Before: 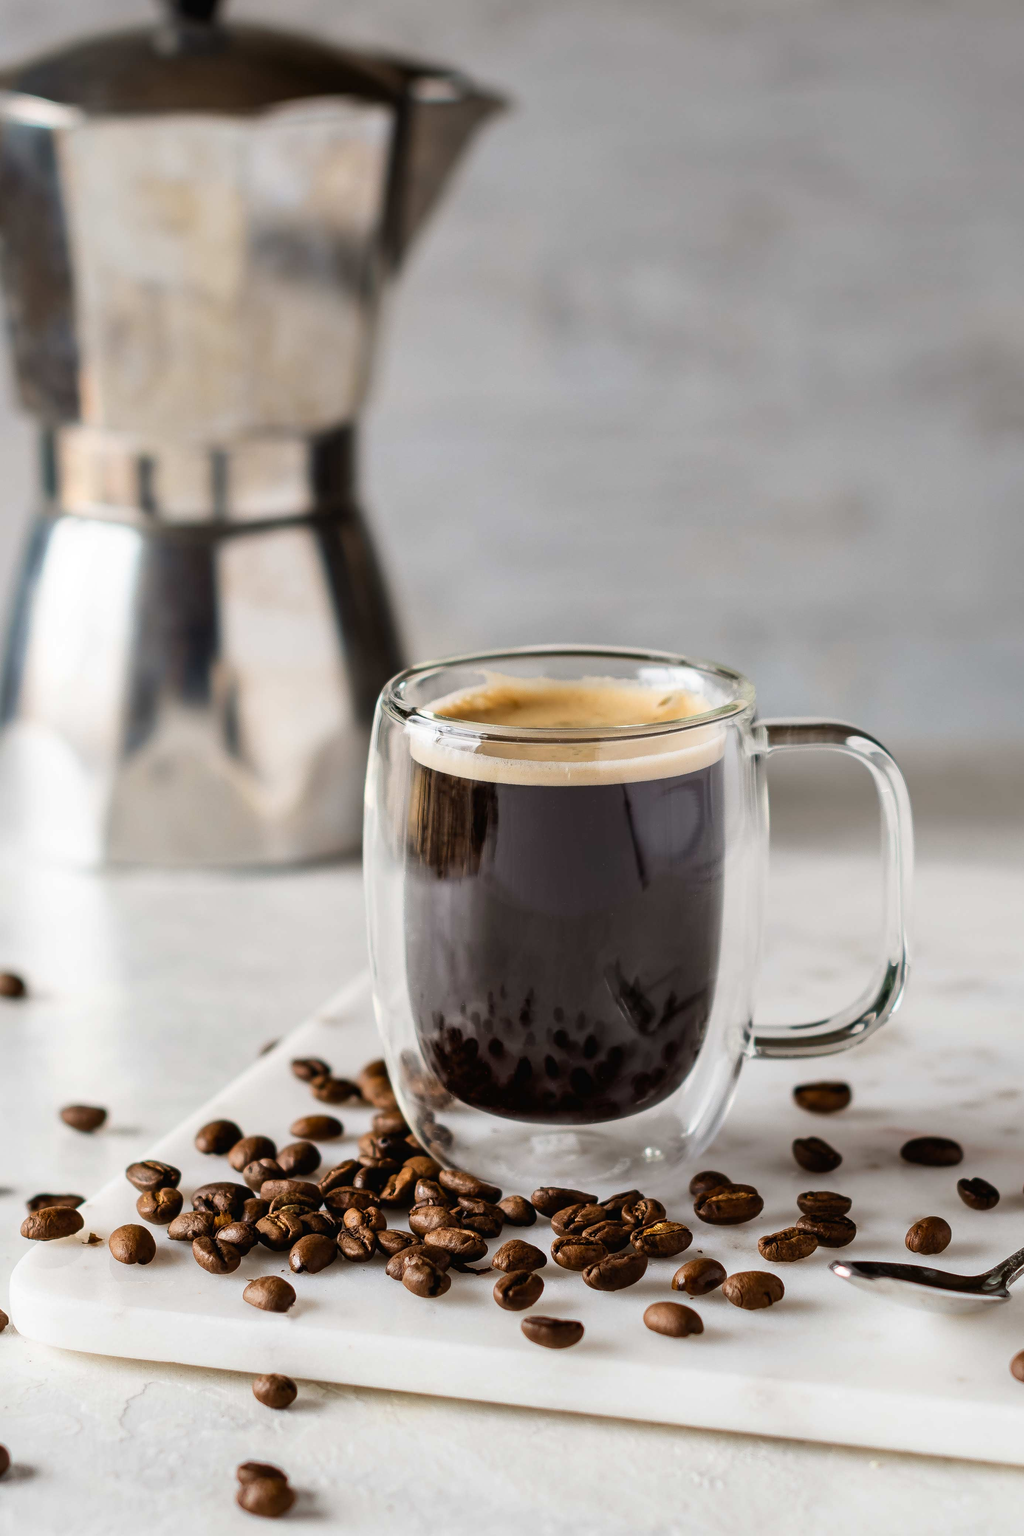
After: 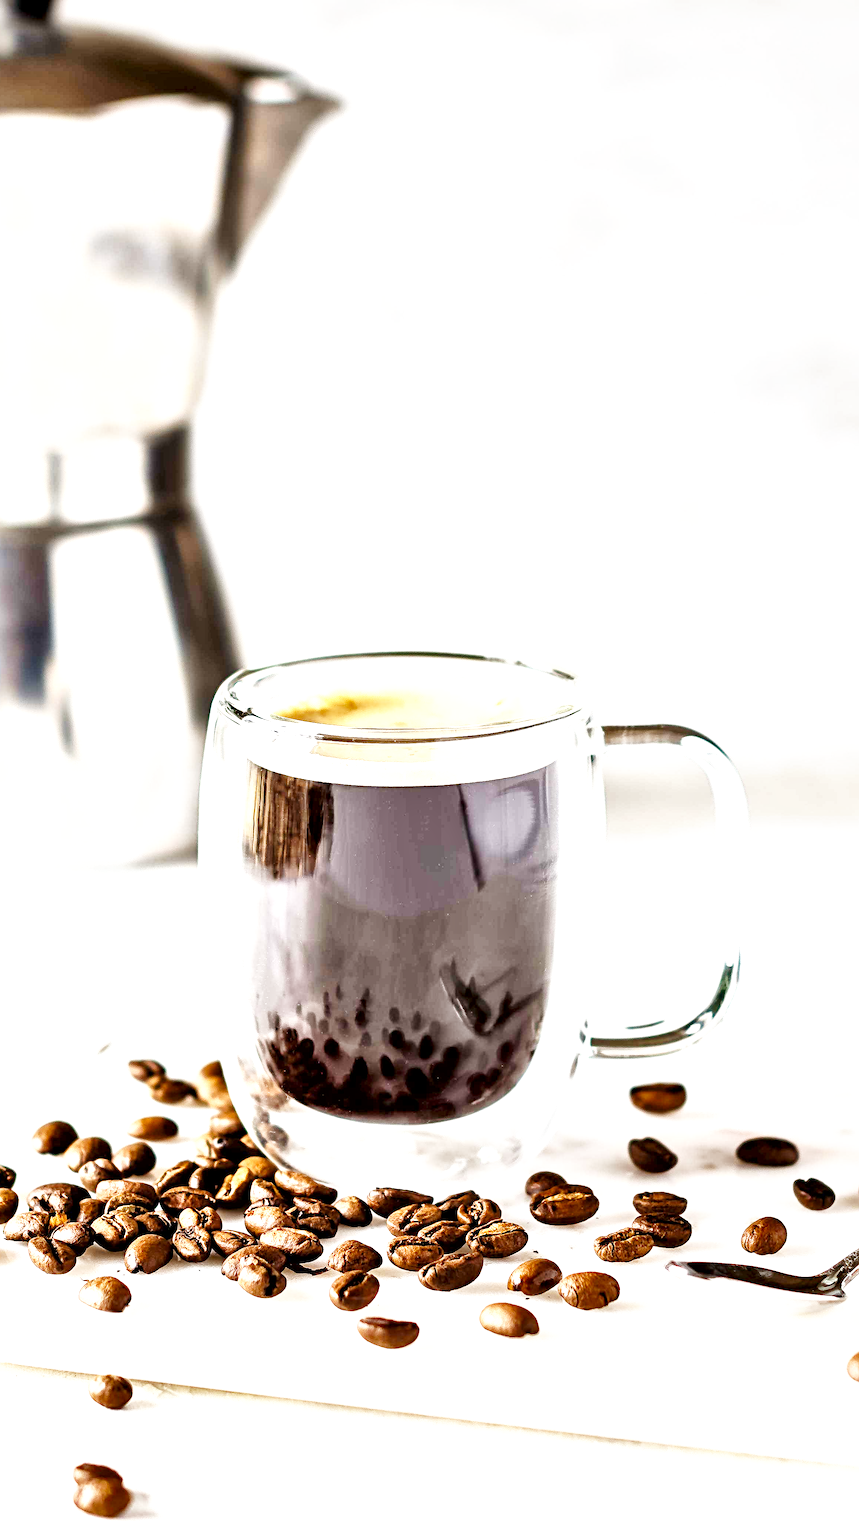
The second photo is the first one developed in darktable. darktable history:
color correction: highlights a* -0.089, highlights b* 0.098
sharpen: radius 4.881
base curve: curves: ch0 [(0, 0) (0.005, 0.002) (0.15, 0.3) (0.4, 0.7) (0.75, 0.95) (1, 1)], preserve colors none
local contrast: mode bilateral grid, contrast 21, coarseness 50, detail 149%, midtone range 0.2
crop: left 16.085%
exposure: black level correction 0.001, exposure 1.738 EV, compensate highlight preservation false
shadows and highlights: radius 128, shadows 30.54, highlights -31.04, highlights color adjustment 49.71%, low approximation 0.01, soften with gaussian
